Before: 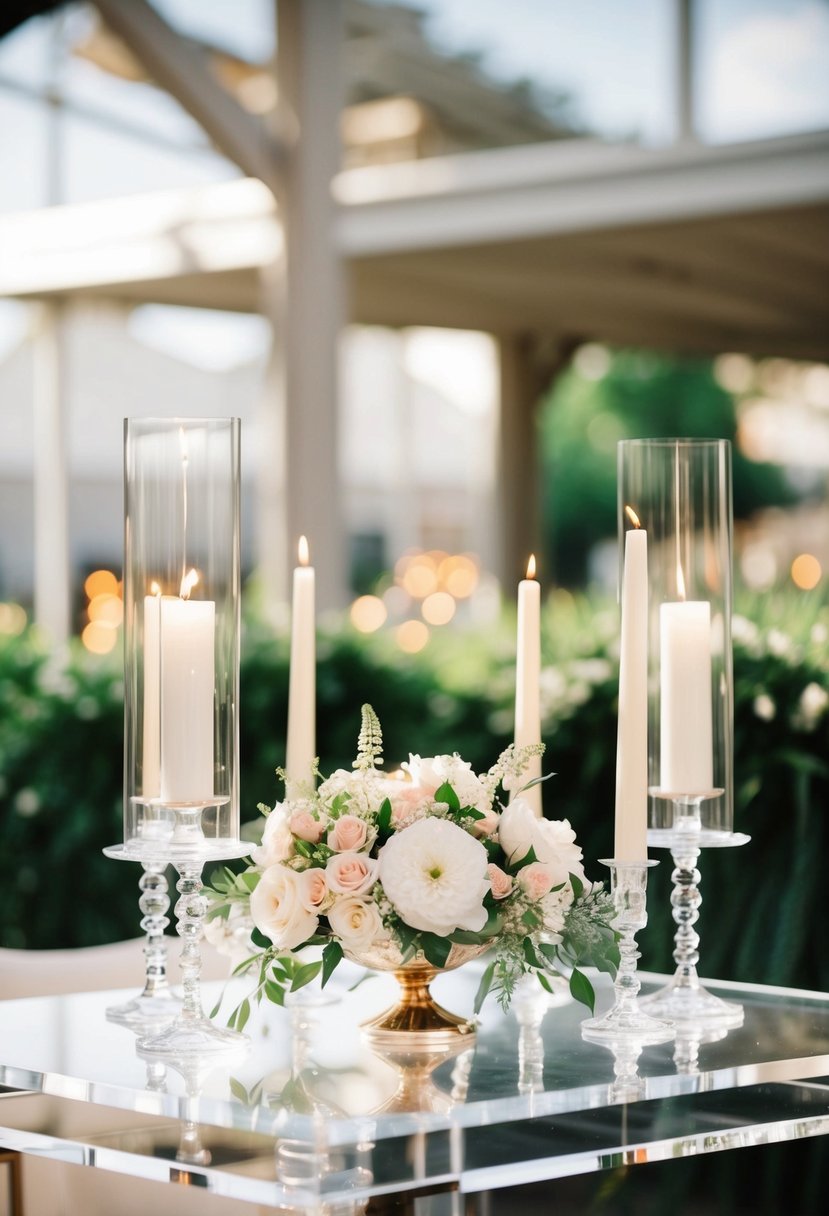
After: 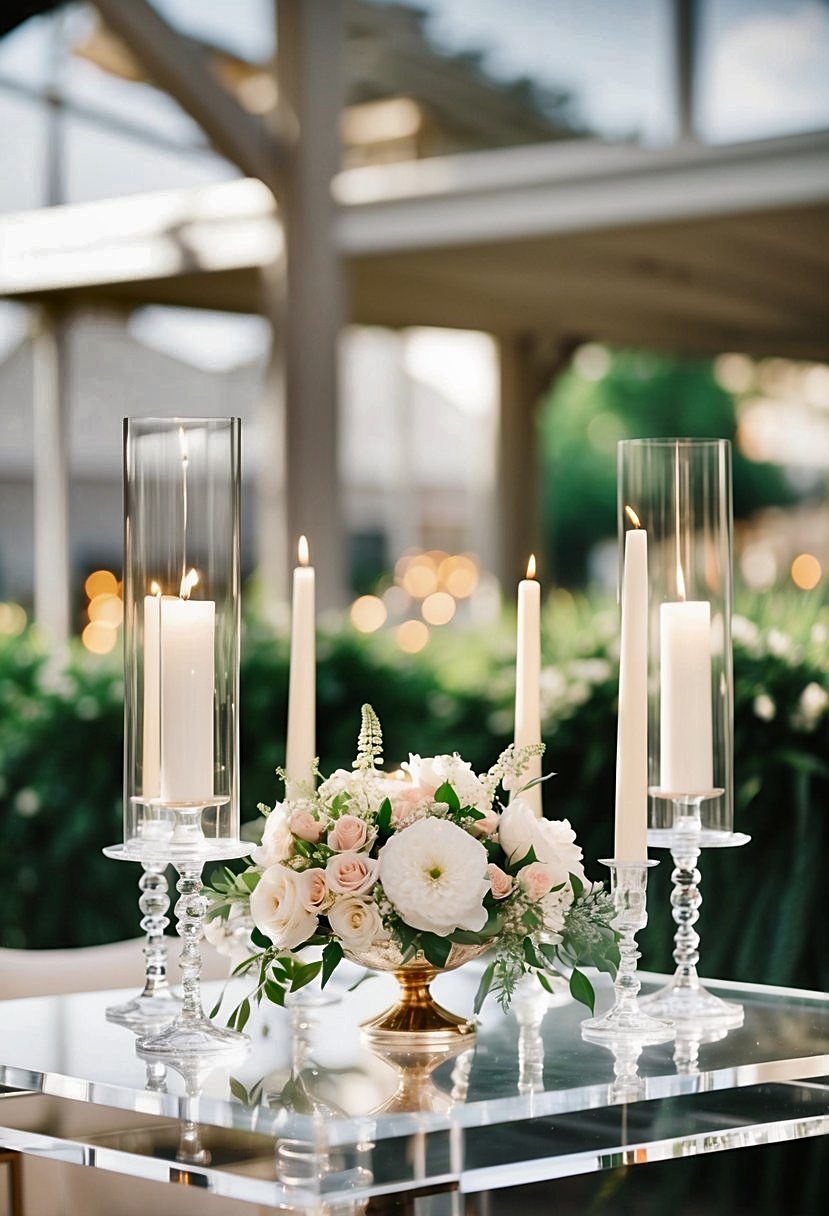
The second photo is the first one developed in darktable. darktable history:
sharpen: on, module defaults
shadows and highlights: shadows 20.86, highlights -81.39, soften with gaussian
